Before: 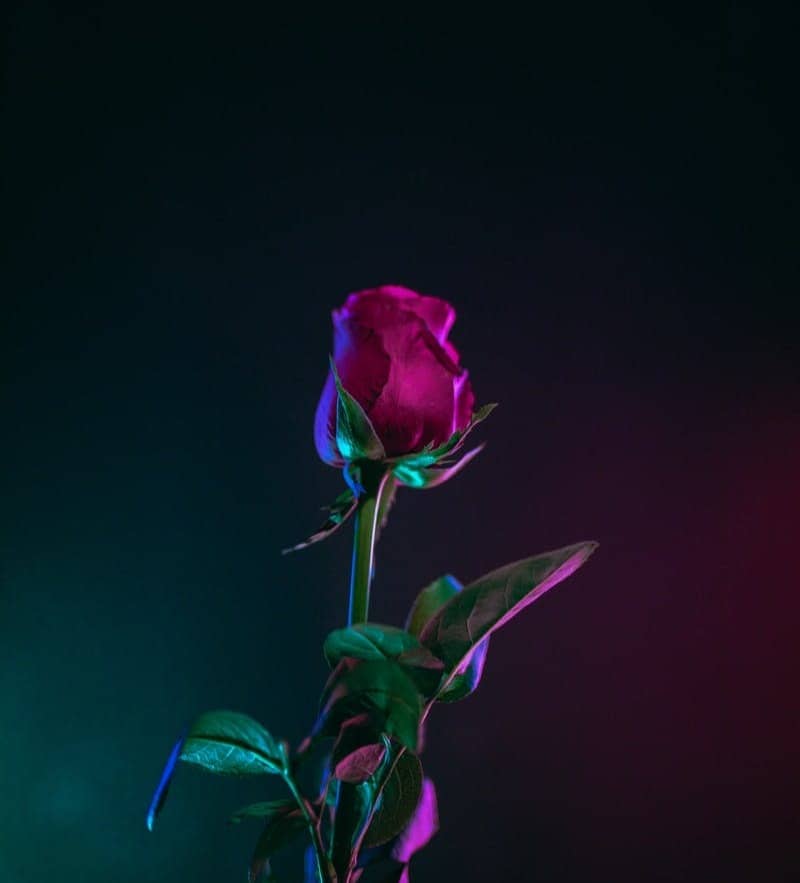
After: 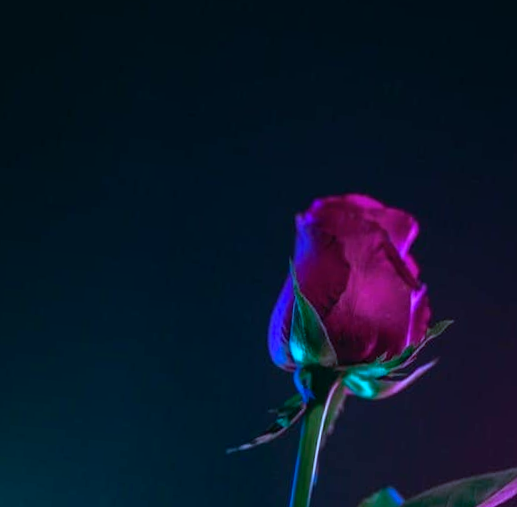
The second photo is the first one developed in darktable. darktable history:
crop and rotate: angle -4.69°, left 2.123%, top 6.957%, right 27.6%, bottom 30.634%
color calibration: gray › normalize channels true, x 0.395, y 0.386, temperature 3634.05 K, gamut compression 0.005
